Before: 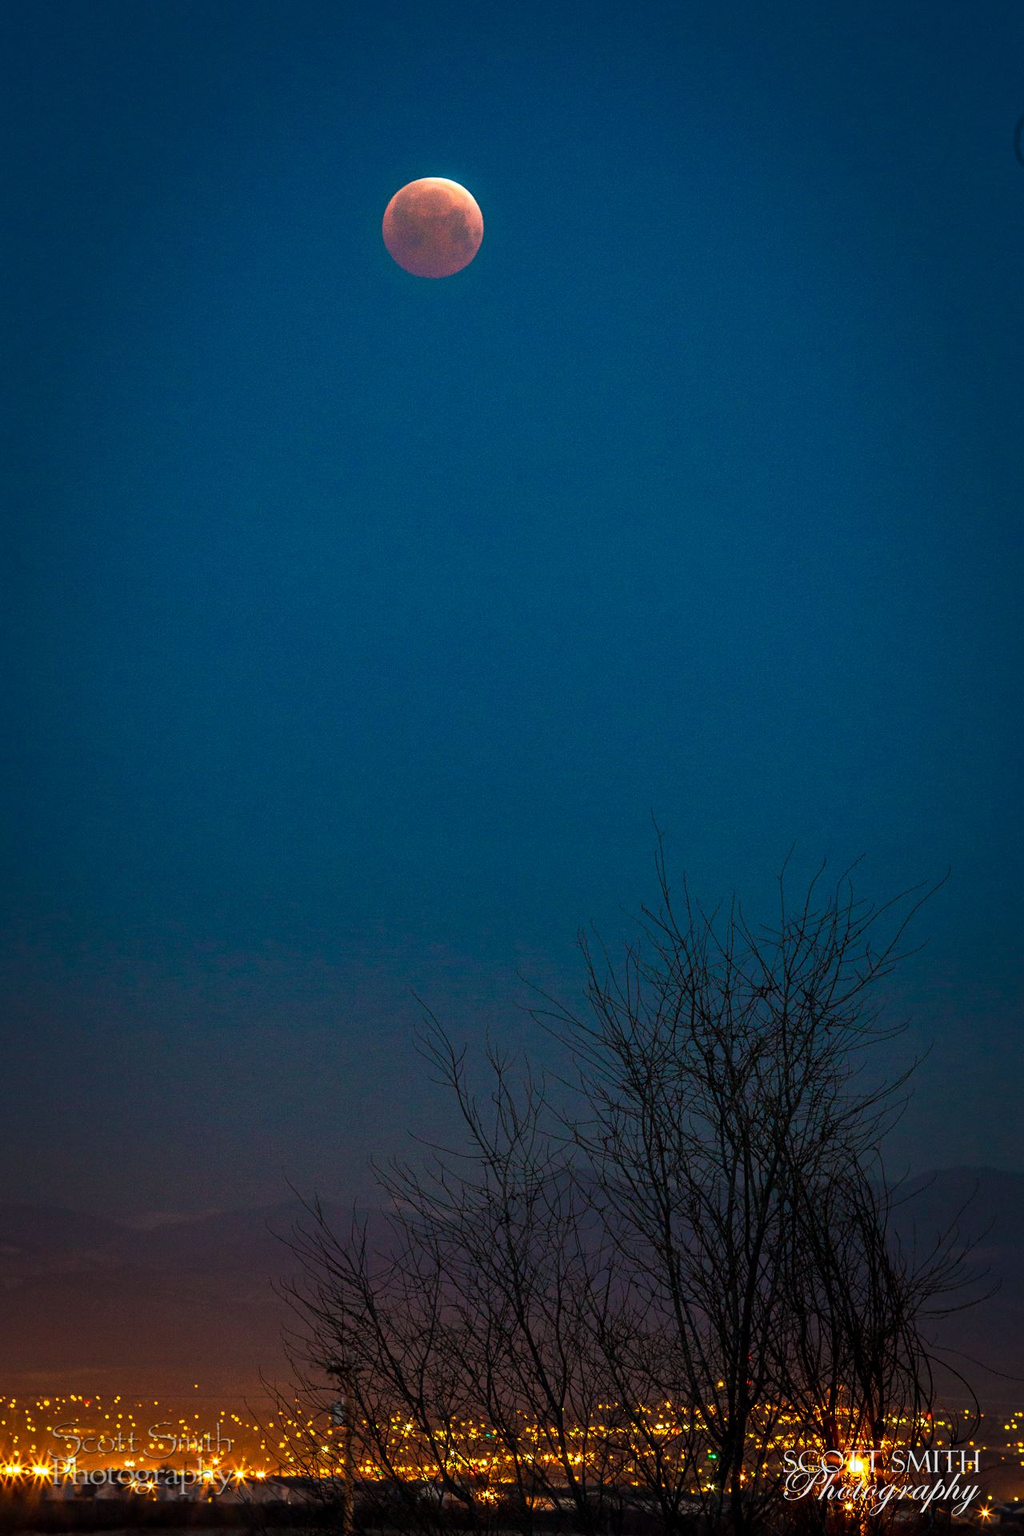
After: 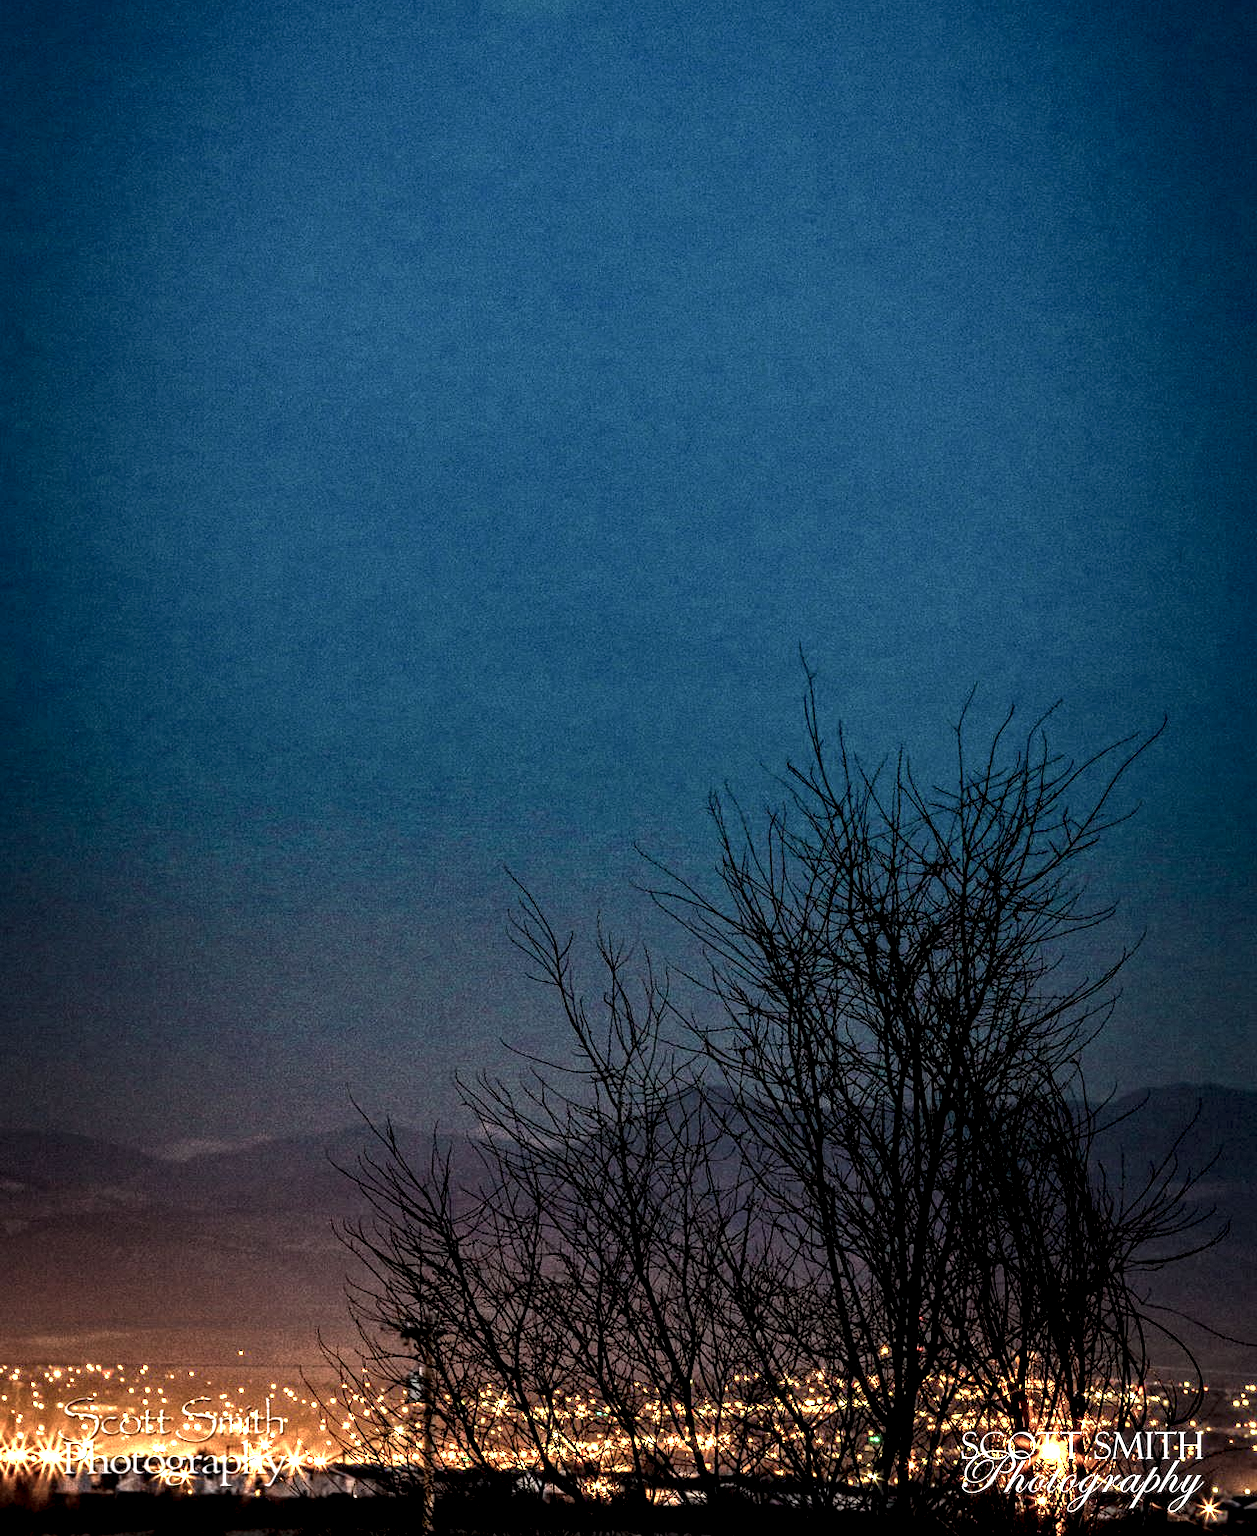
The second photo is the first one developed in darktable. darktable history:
local contrast: highlights 115%, shadows 42%, detail 293%
rotate and perspective: automatic cropping off
crop and rotate: top 18.507%
